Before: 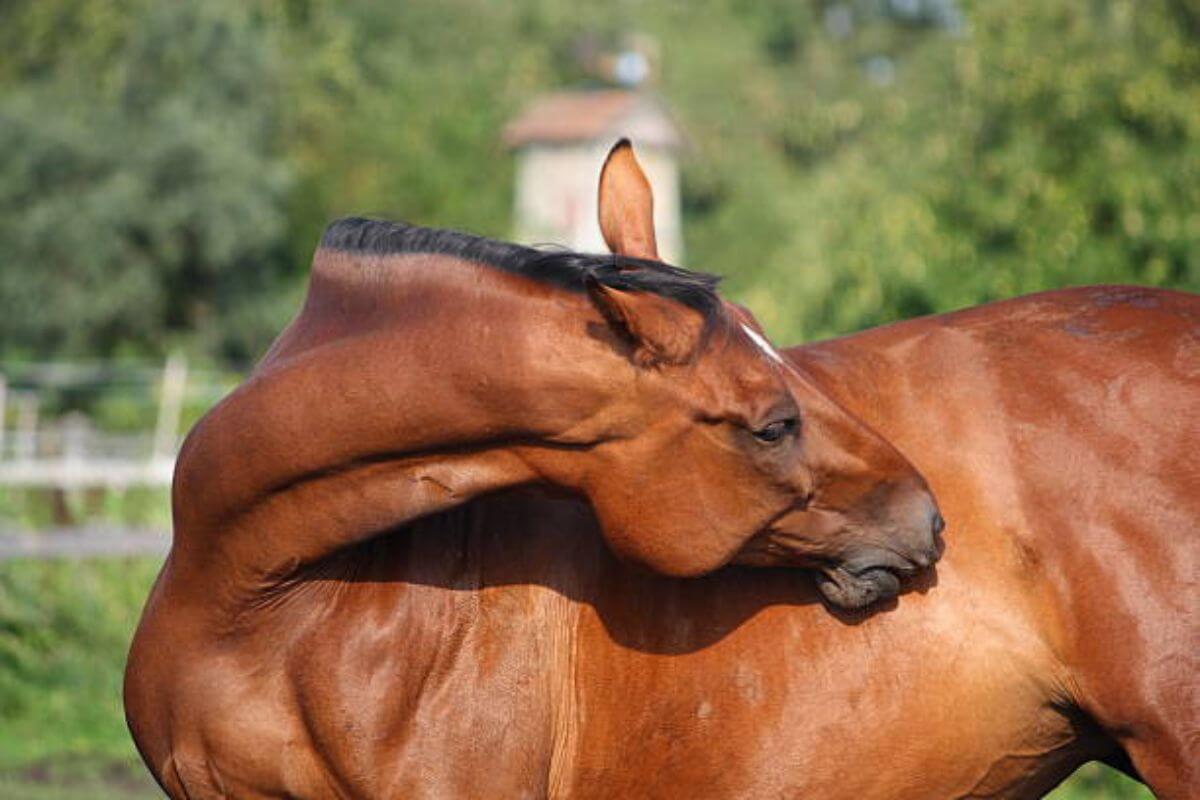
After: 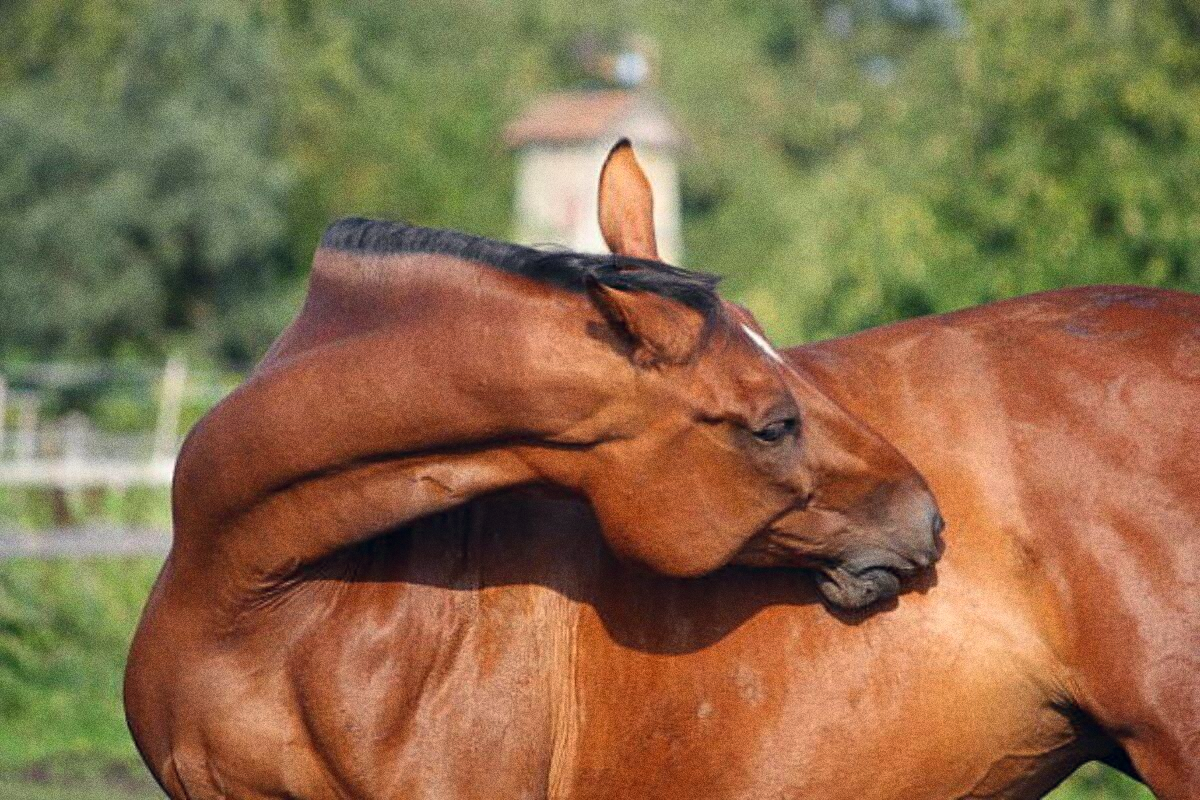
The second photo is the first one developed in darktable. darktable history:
grain: coarseness 0.09 ISO, strength 40%
color correction: highlights a* 0.207, highlights b* 2.7, shadows a* -0.874, shadows b* -4.78
tone equalizer: on, module defaults
